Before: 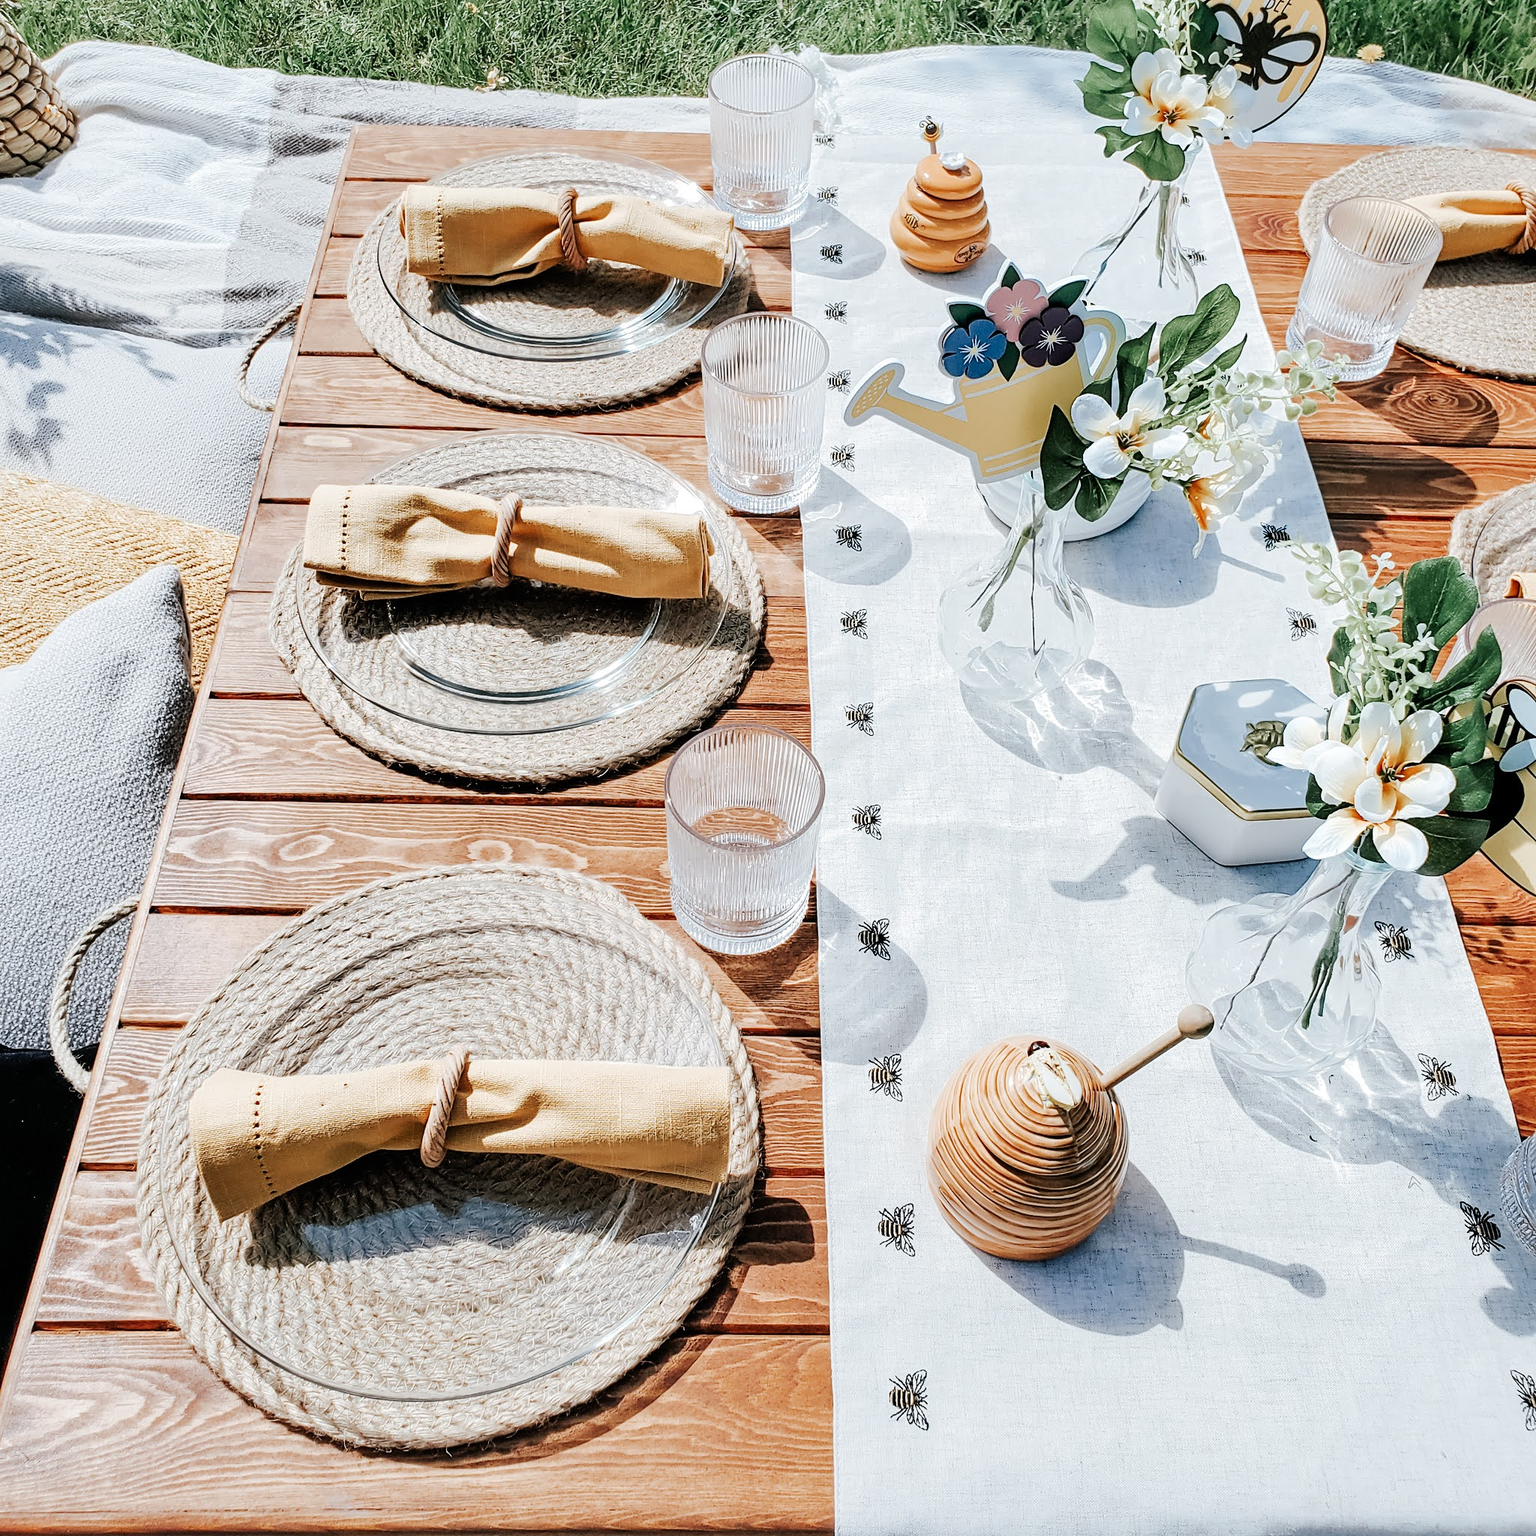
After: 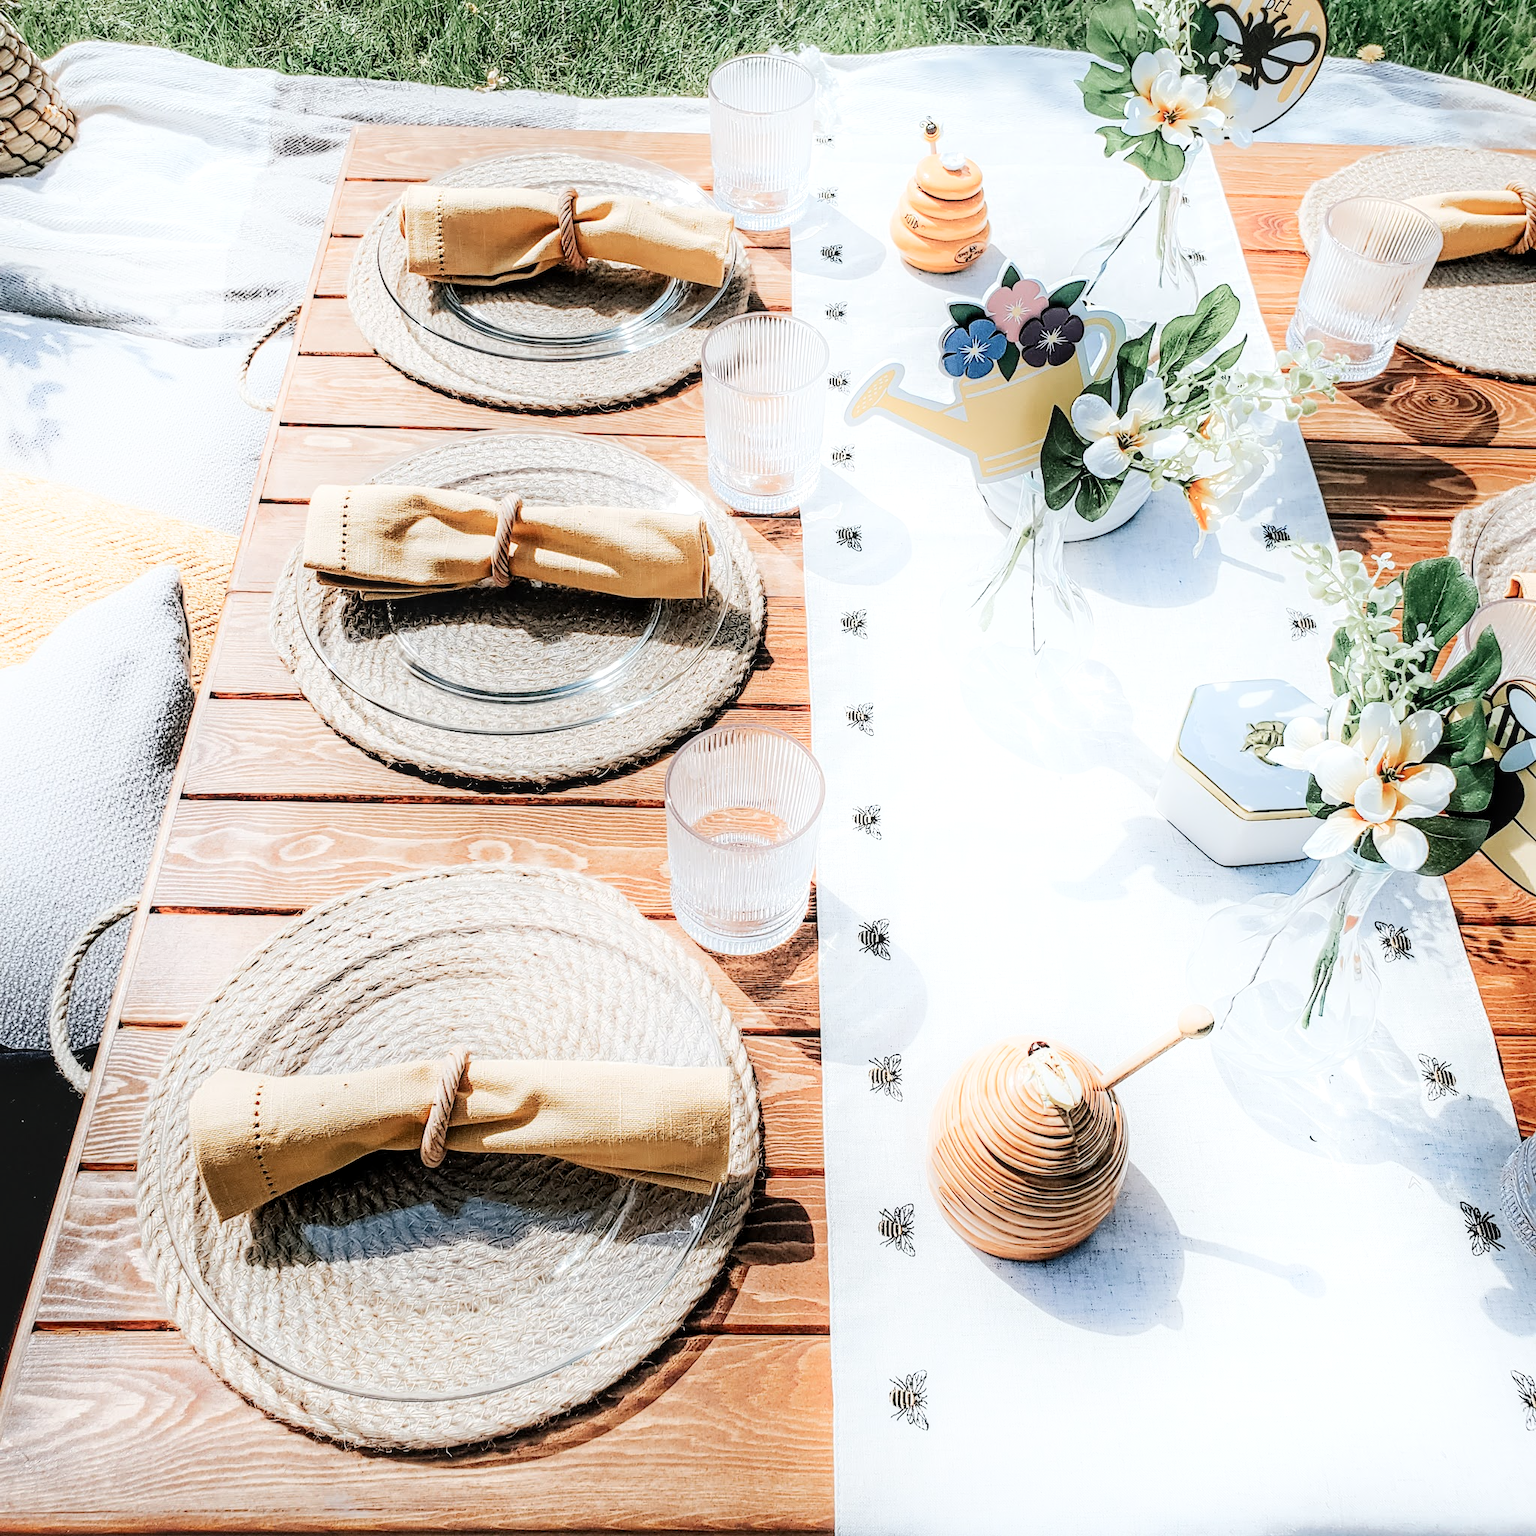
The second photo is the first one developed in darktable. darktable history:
local contrast: detail 130%
shadows and highlights: shadows -54.3, highlights 86.09, soften with gaussian
